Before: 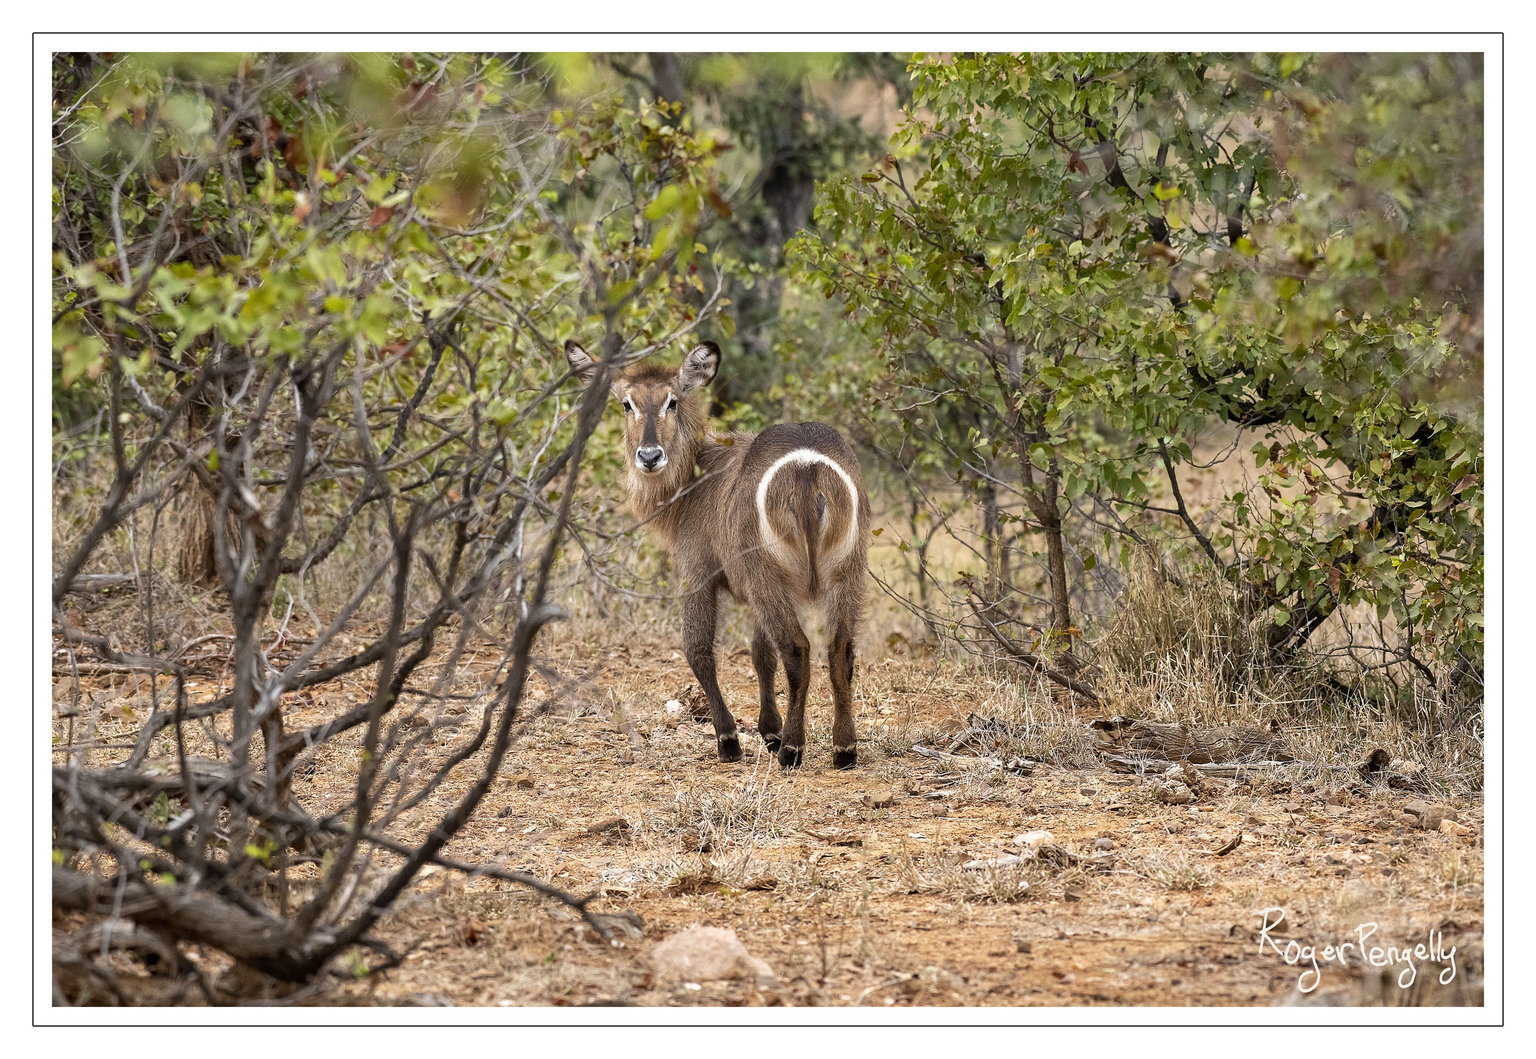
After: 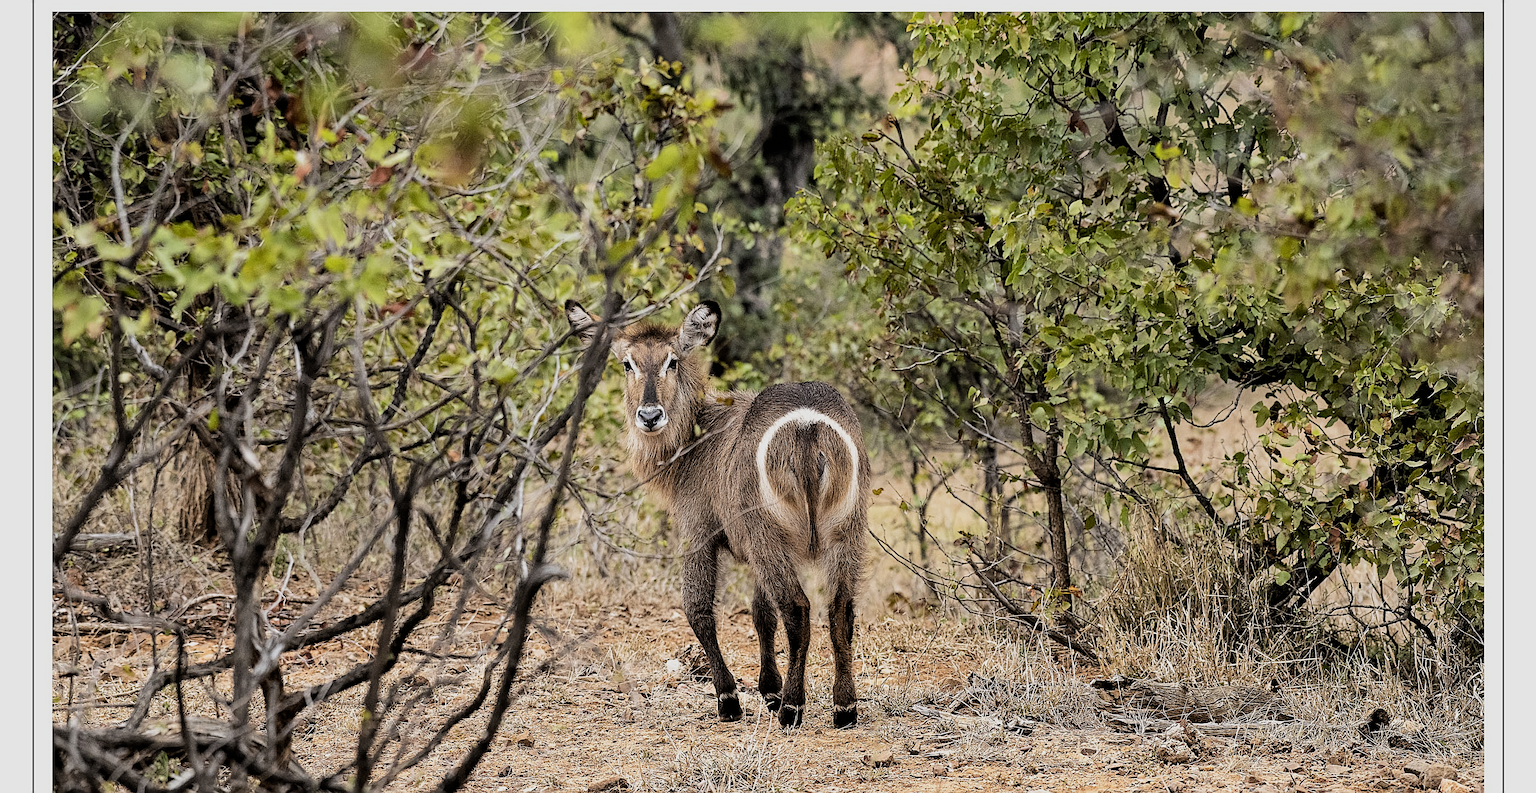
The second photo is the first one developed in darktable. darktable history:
sharpen: on, module defaults
crop: top 3.857%, bottom 21.132%
filmic rgb: black relative exposure -5 EV, hardness 2.88, contrast 1.3, highlights saturation mix -30%
